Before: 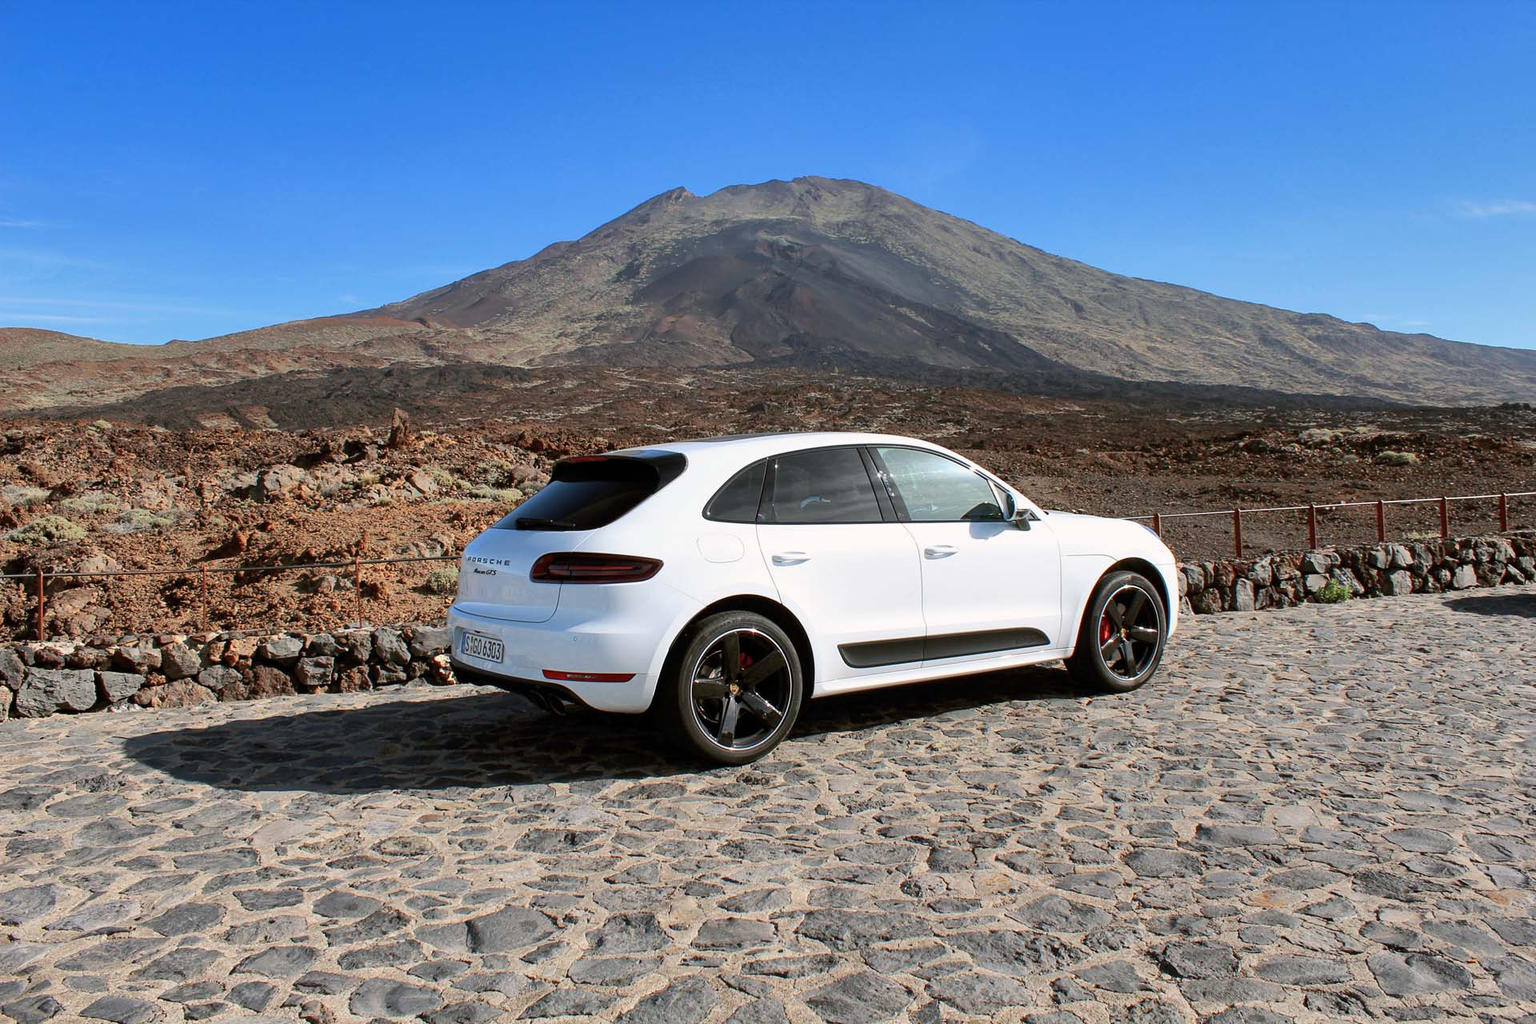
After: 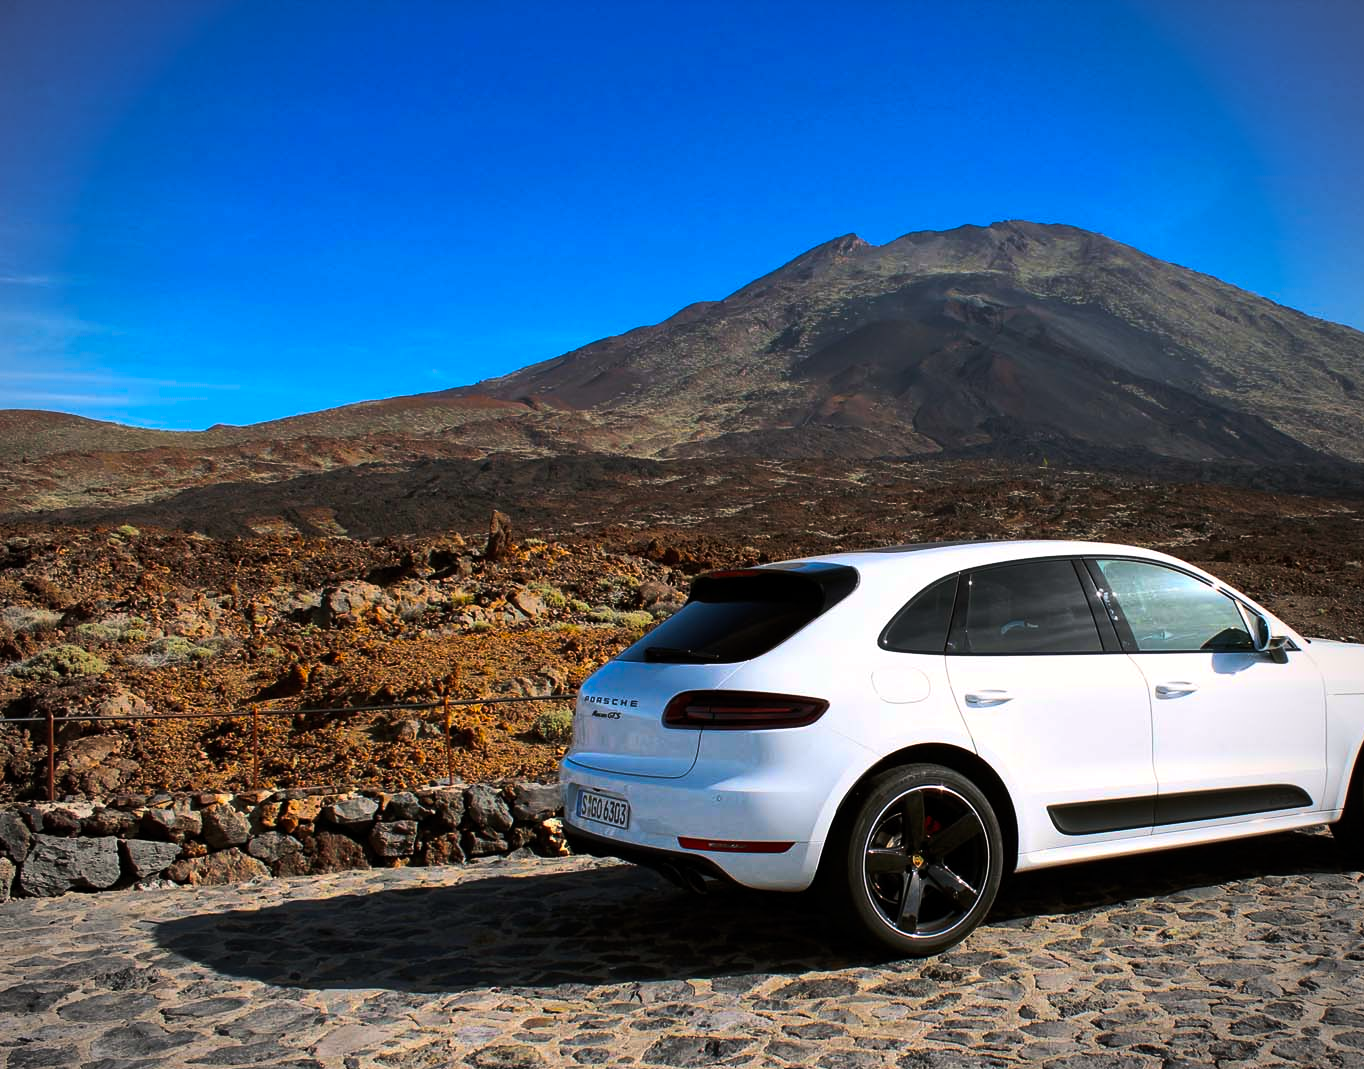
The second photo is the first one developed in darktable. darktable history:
vignetting: on, module defaults
color balance rgb: highlights gain › chroma 0.167%, highlights gain › hue 331.97°, linear chroma grading › shadows -7.948%, linear chroma grading › global chroma 9.682%, perceptual saturation grading › global saturation 61.686%, perceptual saturation grading › highlights 19.906%, perceptual saturation grading › shadows -49.436%, perceptual brilliance grading › highlights 3.425%, perceptual brilliance grading › mid-tones -18.714%, perceptual brilliance grading › shadows -40.921%, global vibrance 9.492%
crop: right 28.943%, bottom 16.473%
